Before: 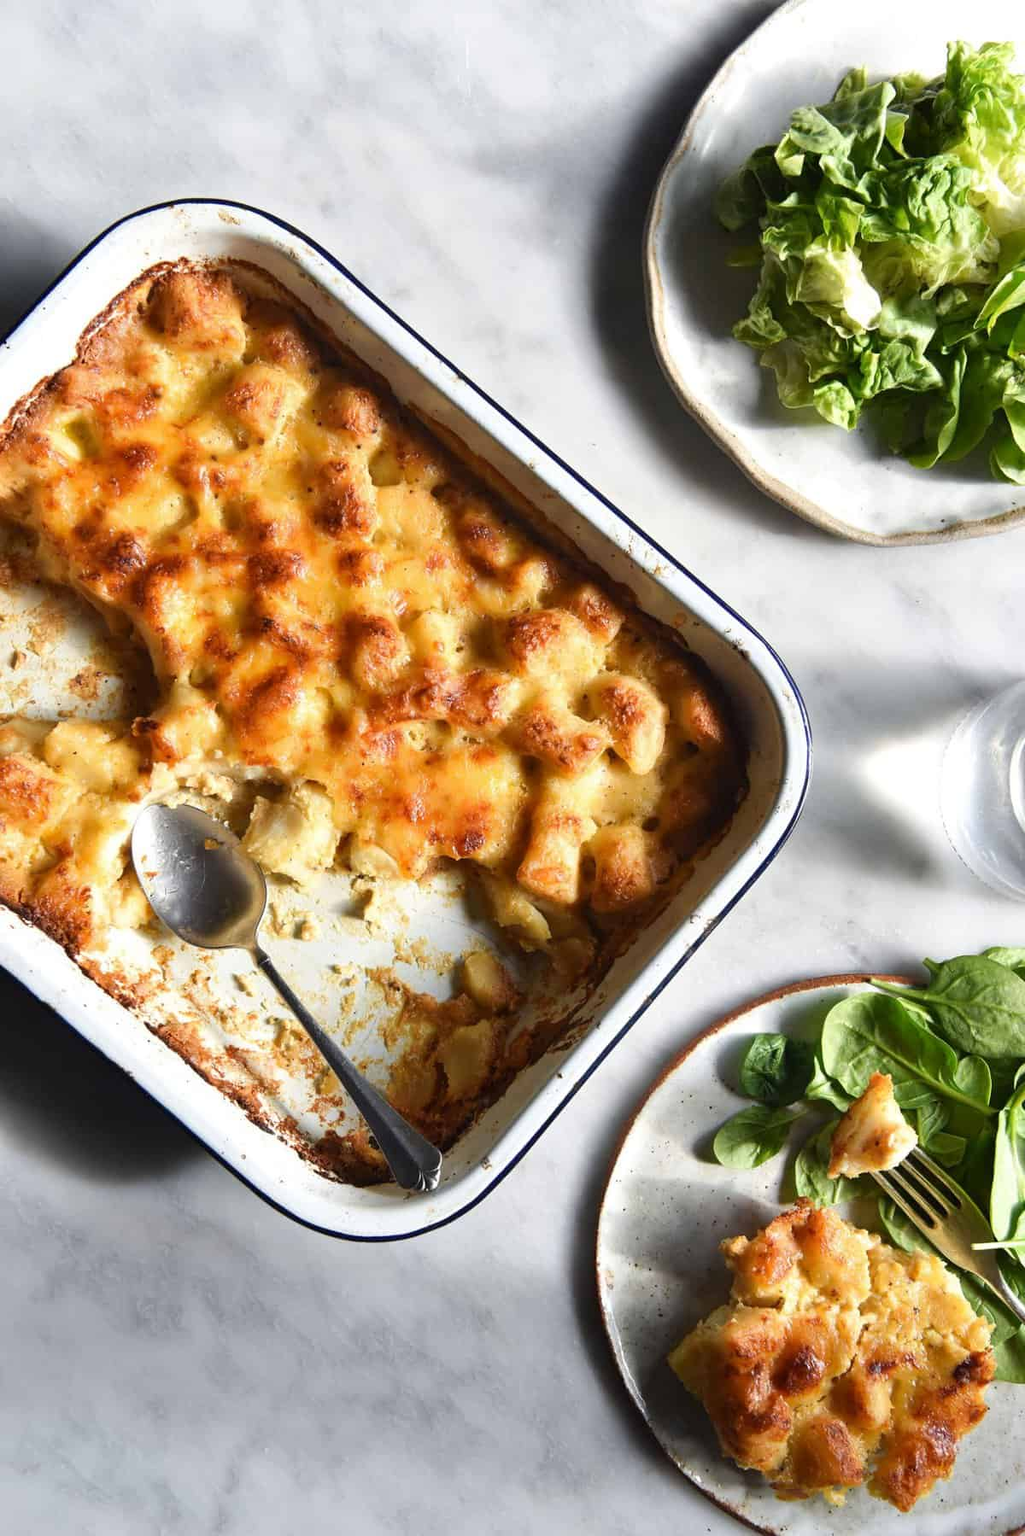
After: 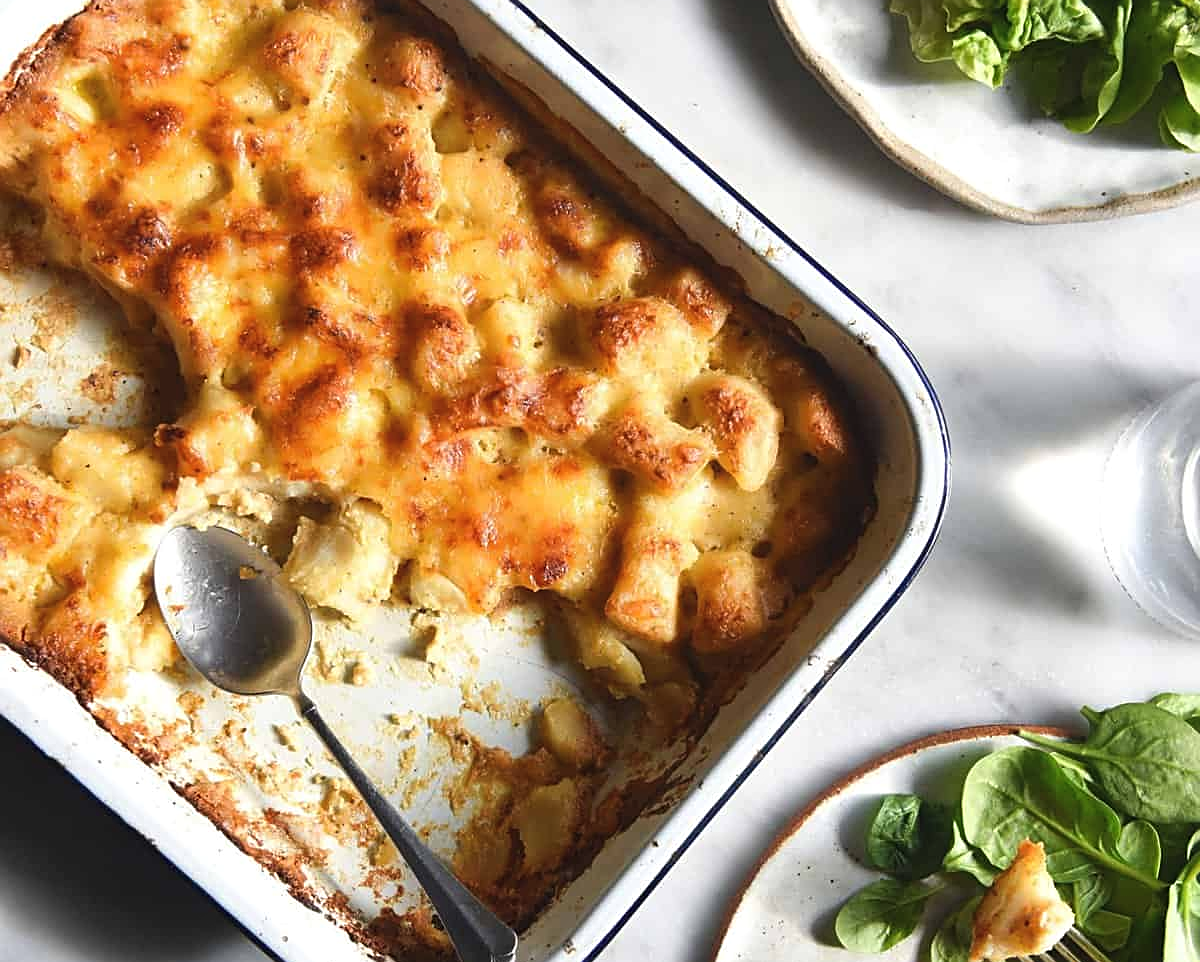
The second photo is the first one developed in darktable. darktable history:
exposure: black level correction -0.003, exposure 0.044 EV, compensate highlight preservation false
contrast equalizer: y [[0.5, 0.5, 0.478, 0.5, 0.5, 0.5], [0.5 ×6], [0.5 ×6], [0 ×6], [0 ×6]]
sharpen: amount 0.466
crop and rotate: top 23.126%, bottom 23.376%
